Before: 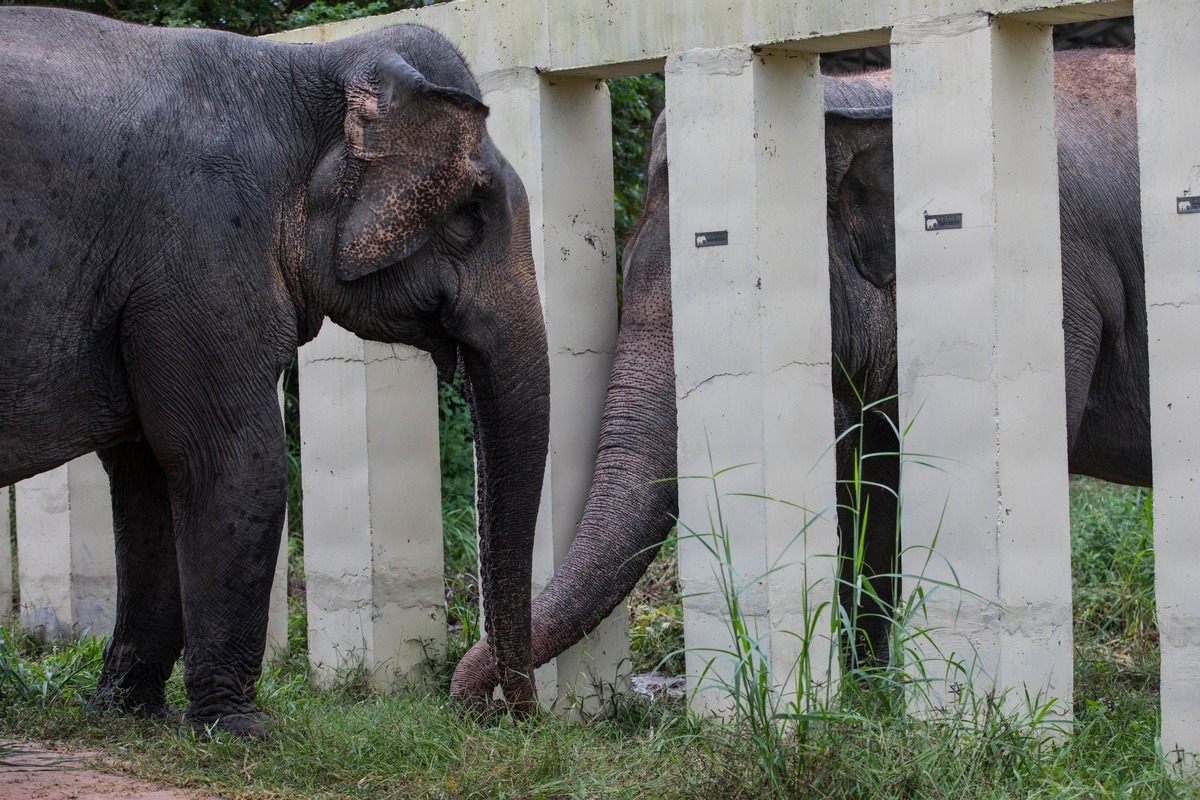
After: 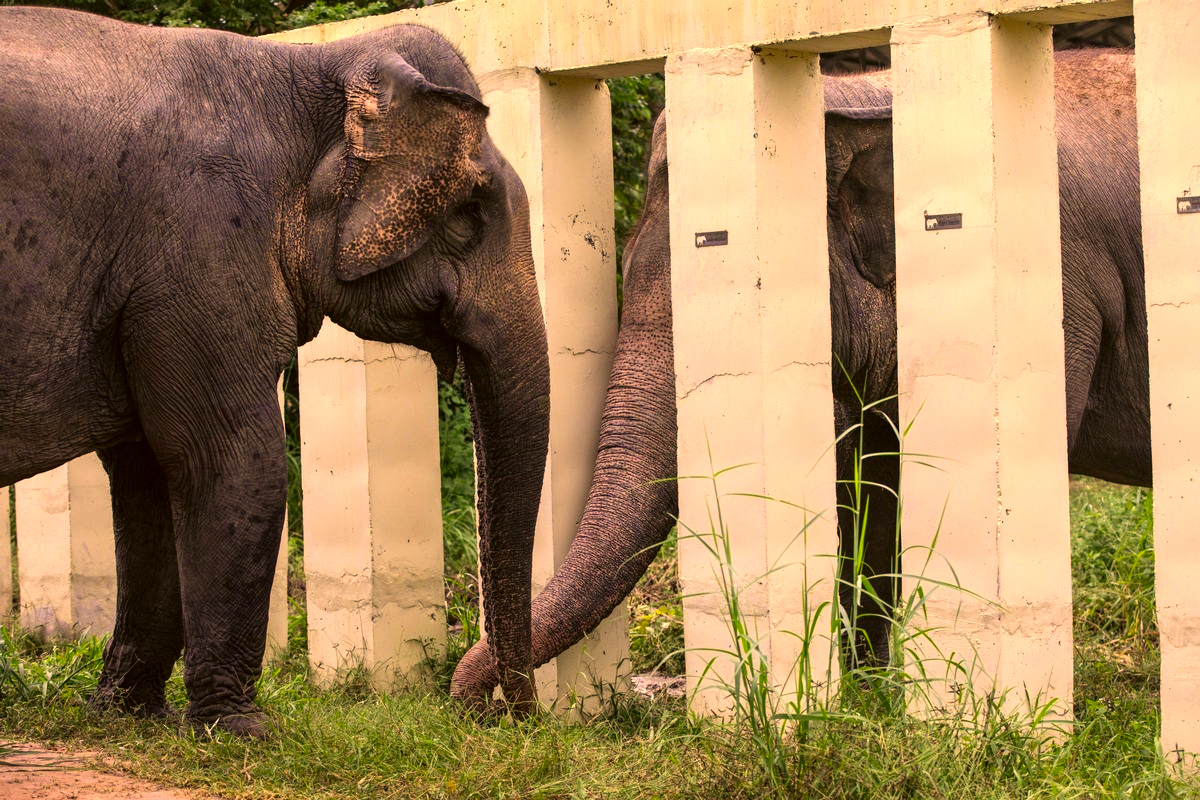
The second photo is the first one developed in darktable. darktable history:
levels: mode automatic, white 99.95%, levels [0, 0.476, 0.951]
color correction: highlights a* 17.98, highlights b* 34.84, shadows a* 1.51, shadows b* 6.31, saturation 1.02
velvia: on, module defaults
